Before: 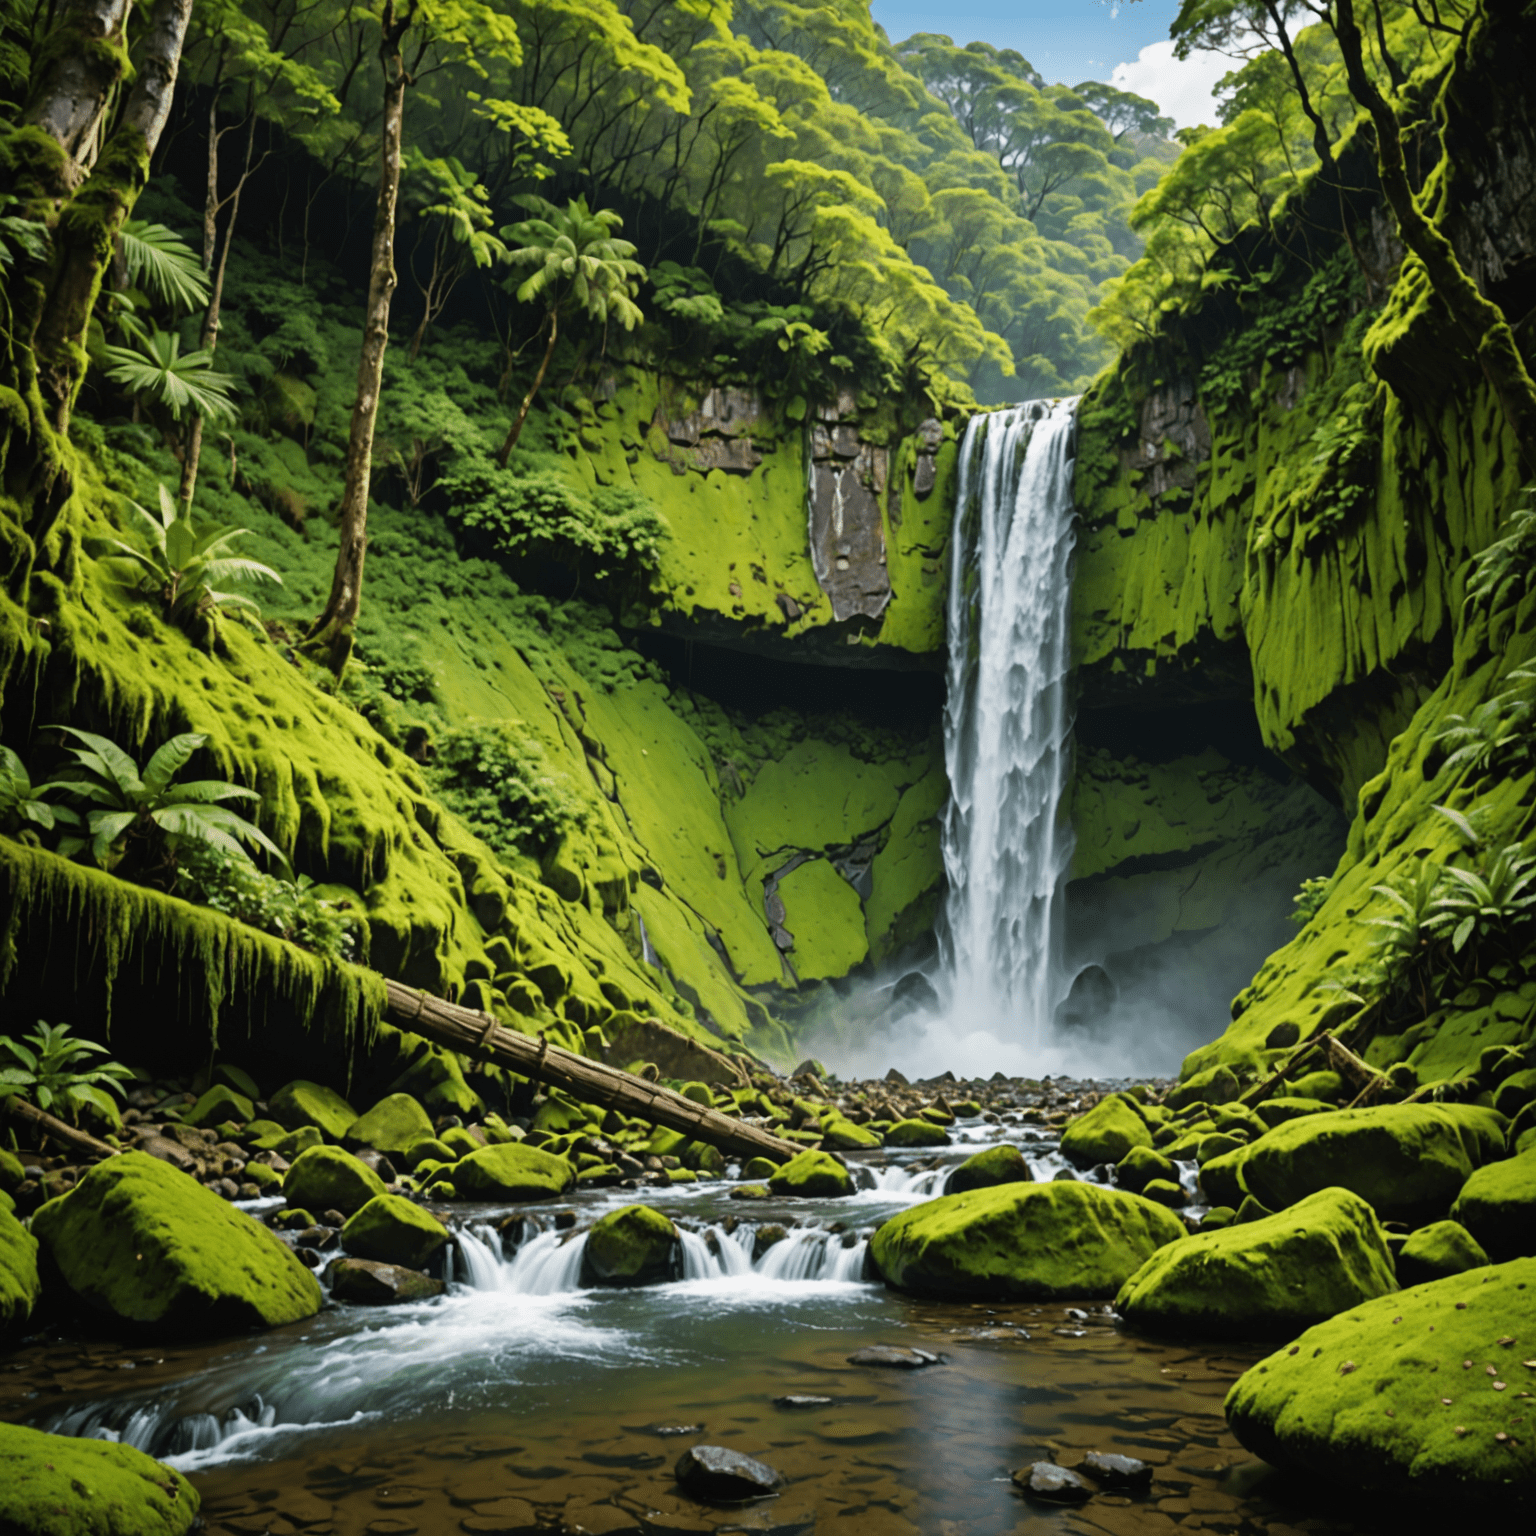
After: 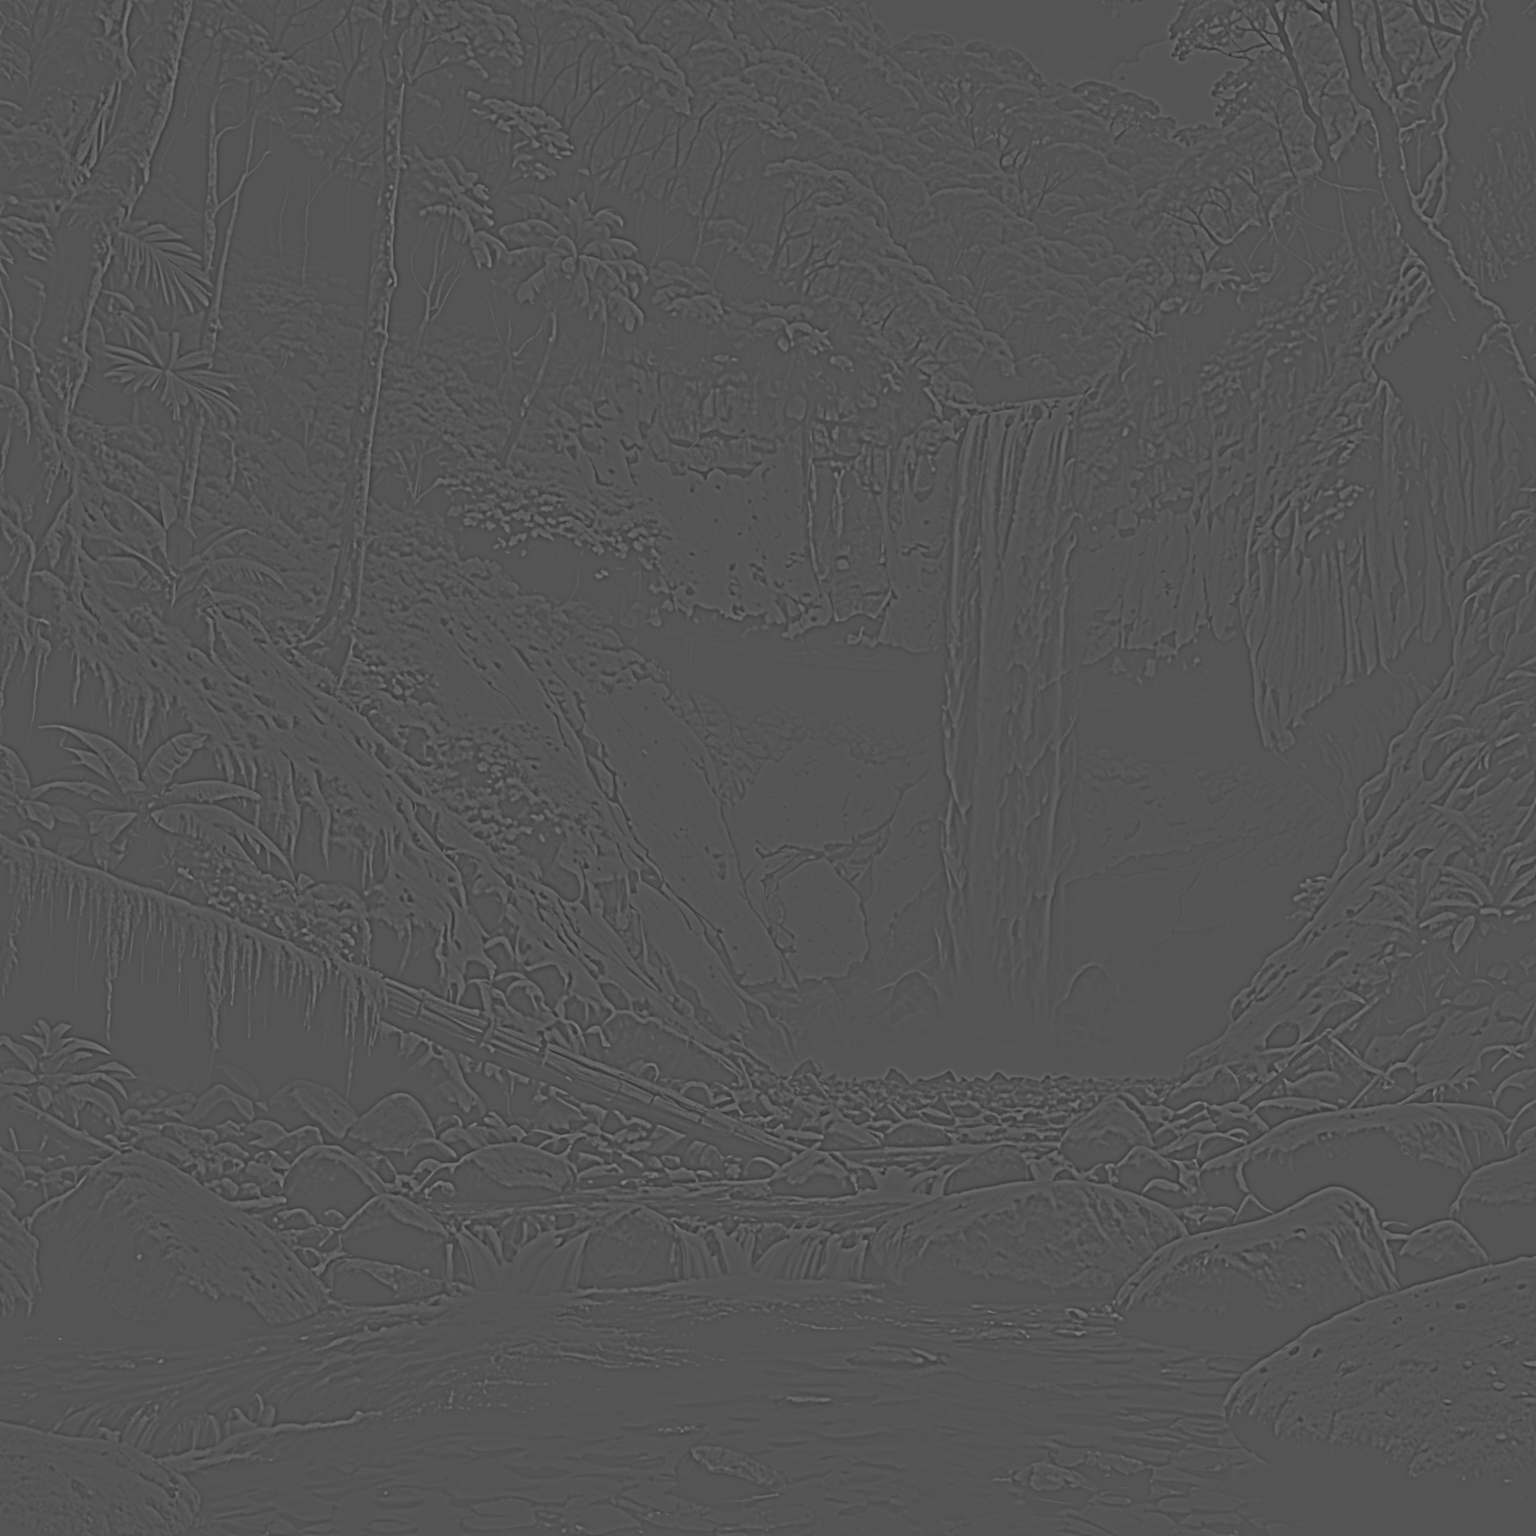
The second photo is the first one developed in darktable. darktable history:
contrast brightness saturation: contrast 0.19, brightness -0.24, saturation 0.11
highpass: sharpness 5.84%, contrast boost 8.44%
